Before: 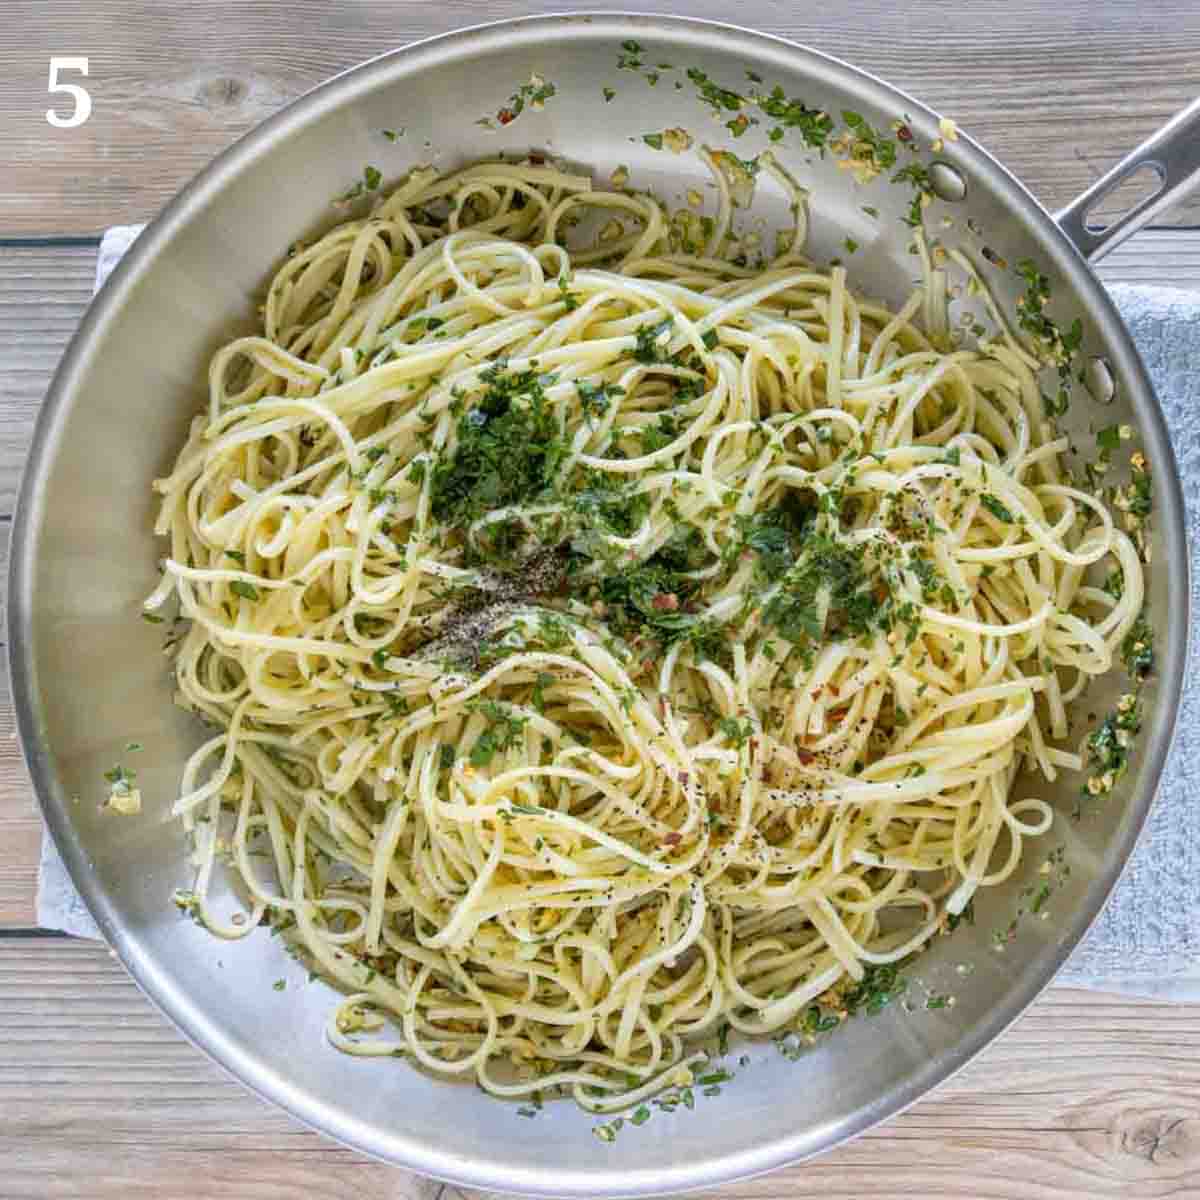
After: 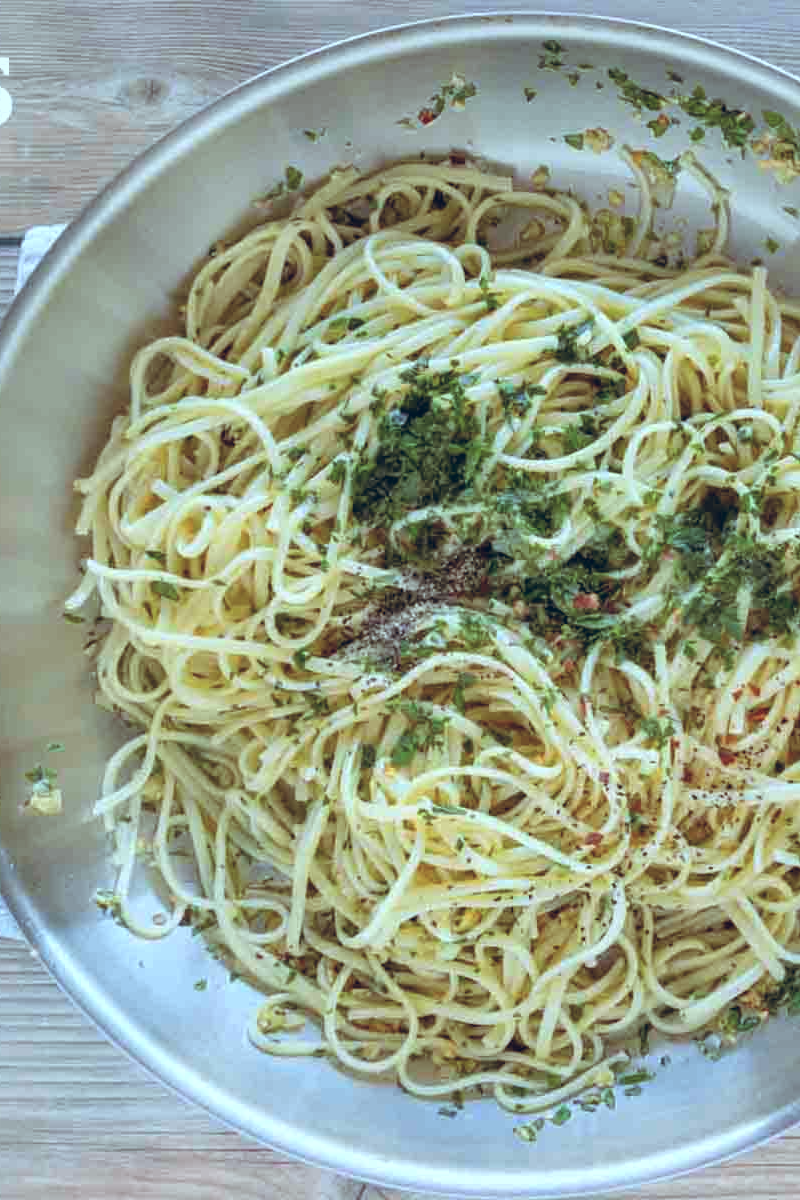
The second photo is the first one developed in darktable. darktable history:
color correction: highlights a* -10.04, highlights b* -10.37
crop and rotate: left 6.617%, right 26.717%
color balance rgb: shadows lift › chroma 9.92%, shadows lift › hue 45.12°, power › luminance 3.26%, power › hue 231.93°, global offset › luminance 0.4%, global offset › chroma 0.21%, global offset › hue 255.02°
